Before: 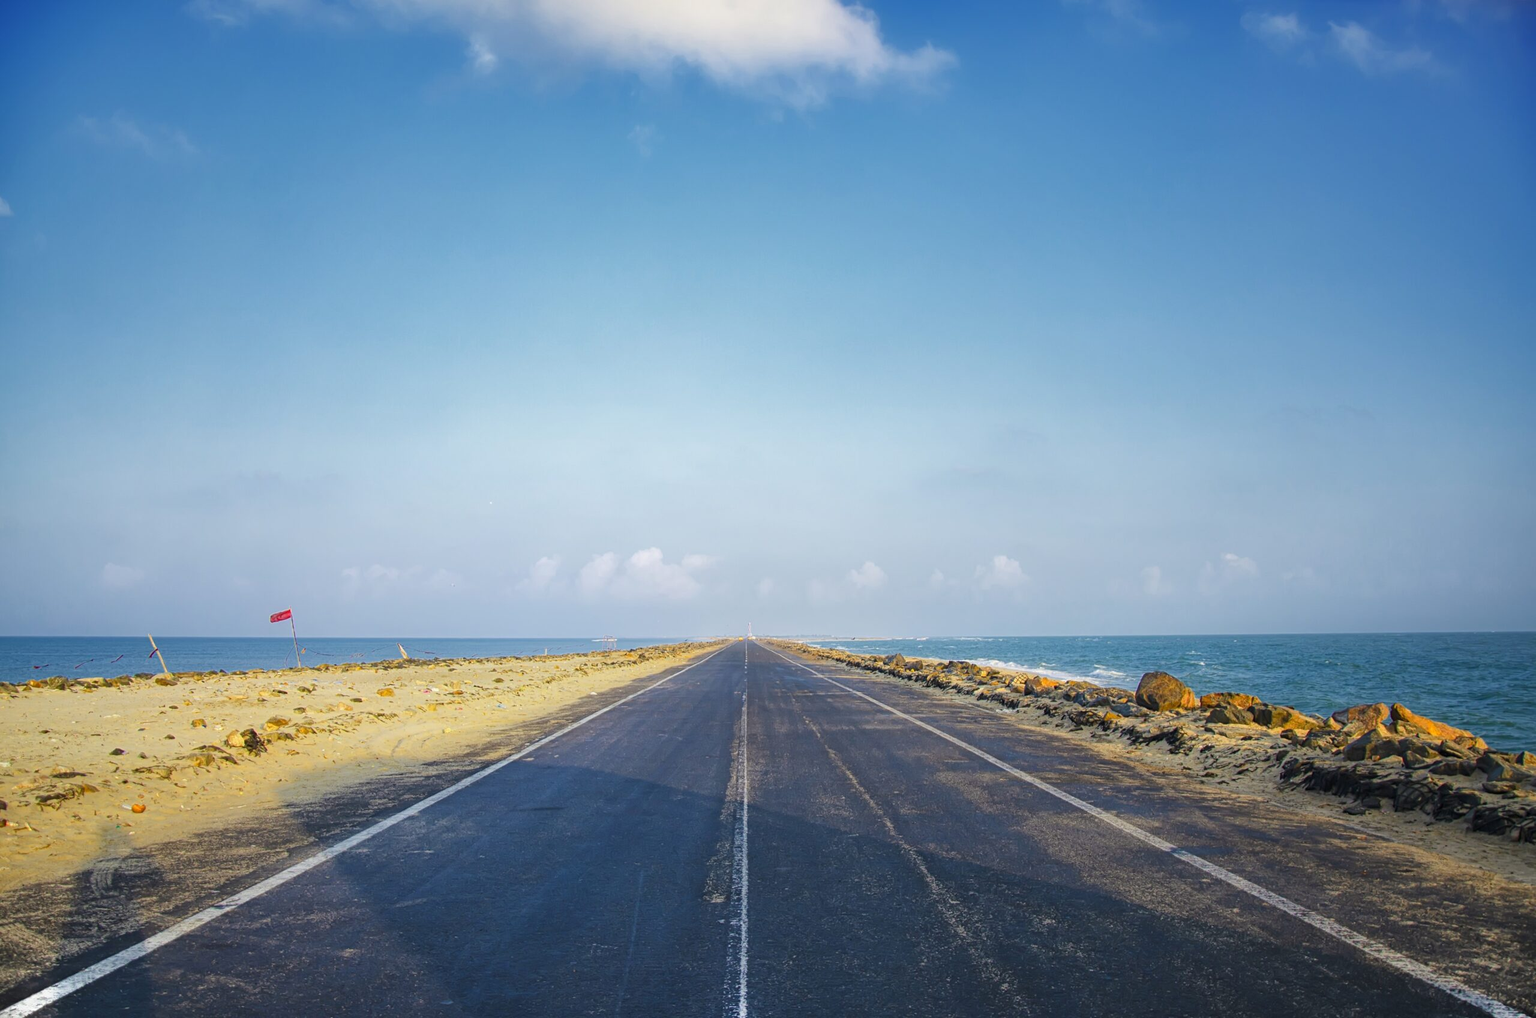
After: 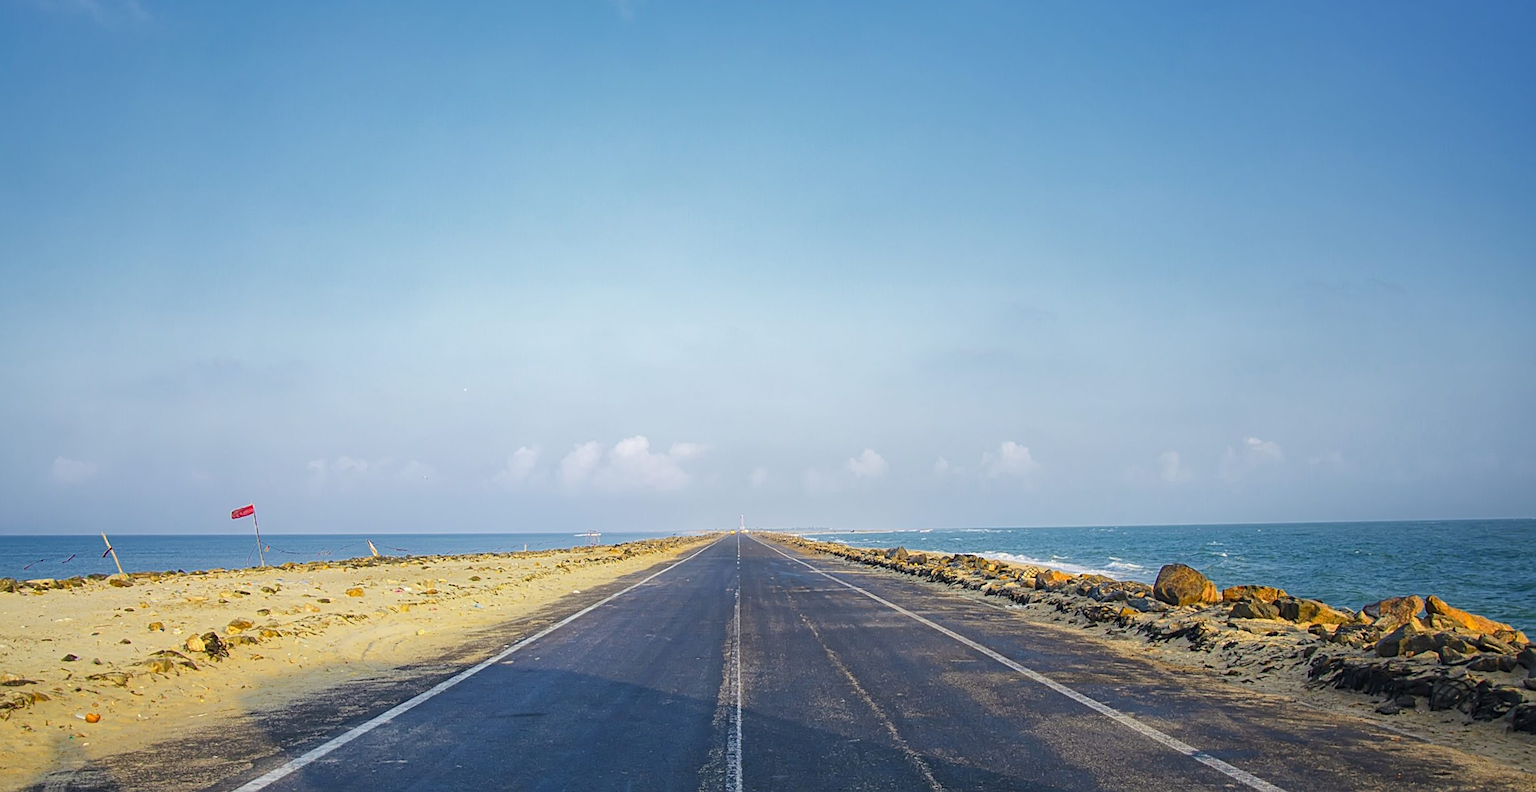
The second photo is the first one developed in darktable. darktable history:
crop and rotate: left 2.991%, top 13.302%, right 1.981%, bottom 12.636%
rotate and perspective: rotation -0.45°, automatic cropping original format, crop left 0.008, crop right 0.992, crop top 0.012, crop bottom 0.988
sharpen: on, module defaults
